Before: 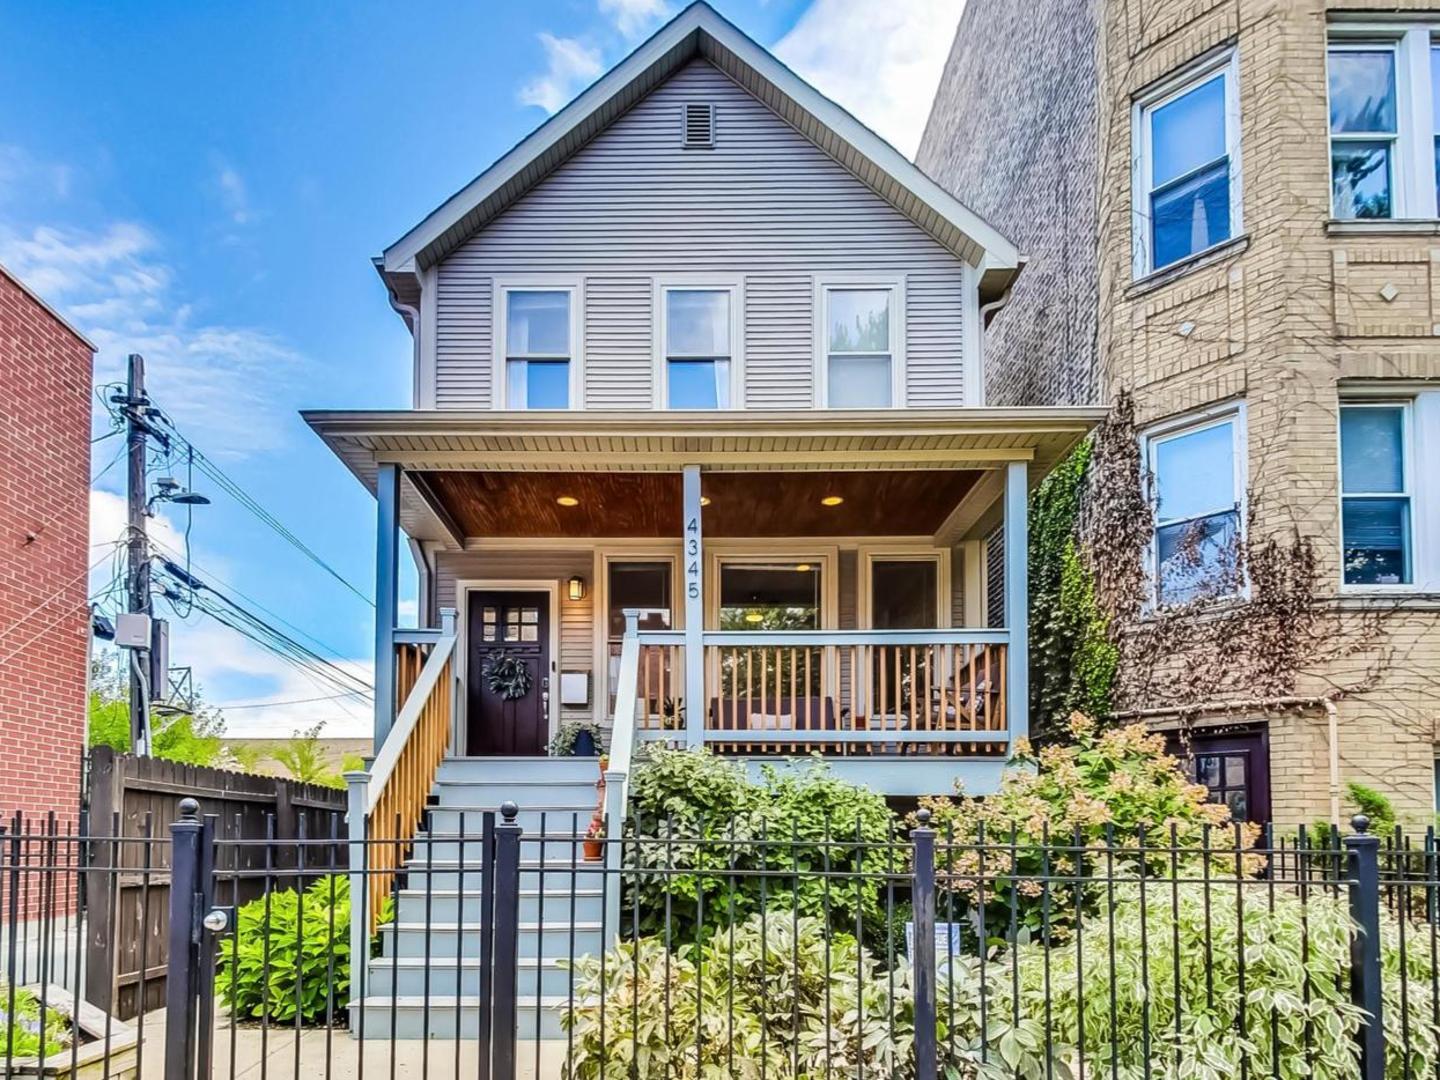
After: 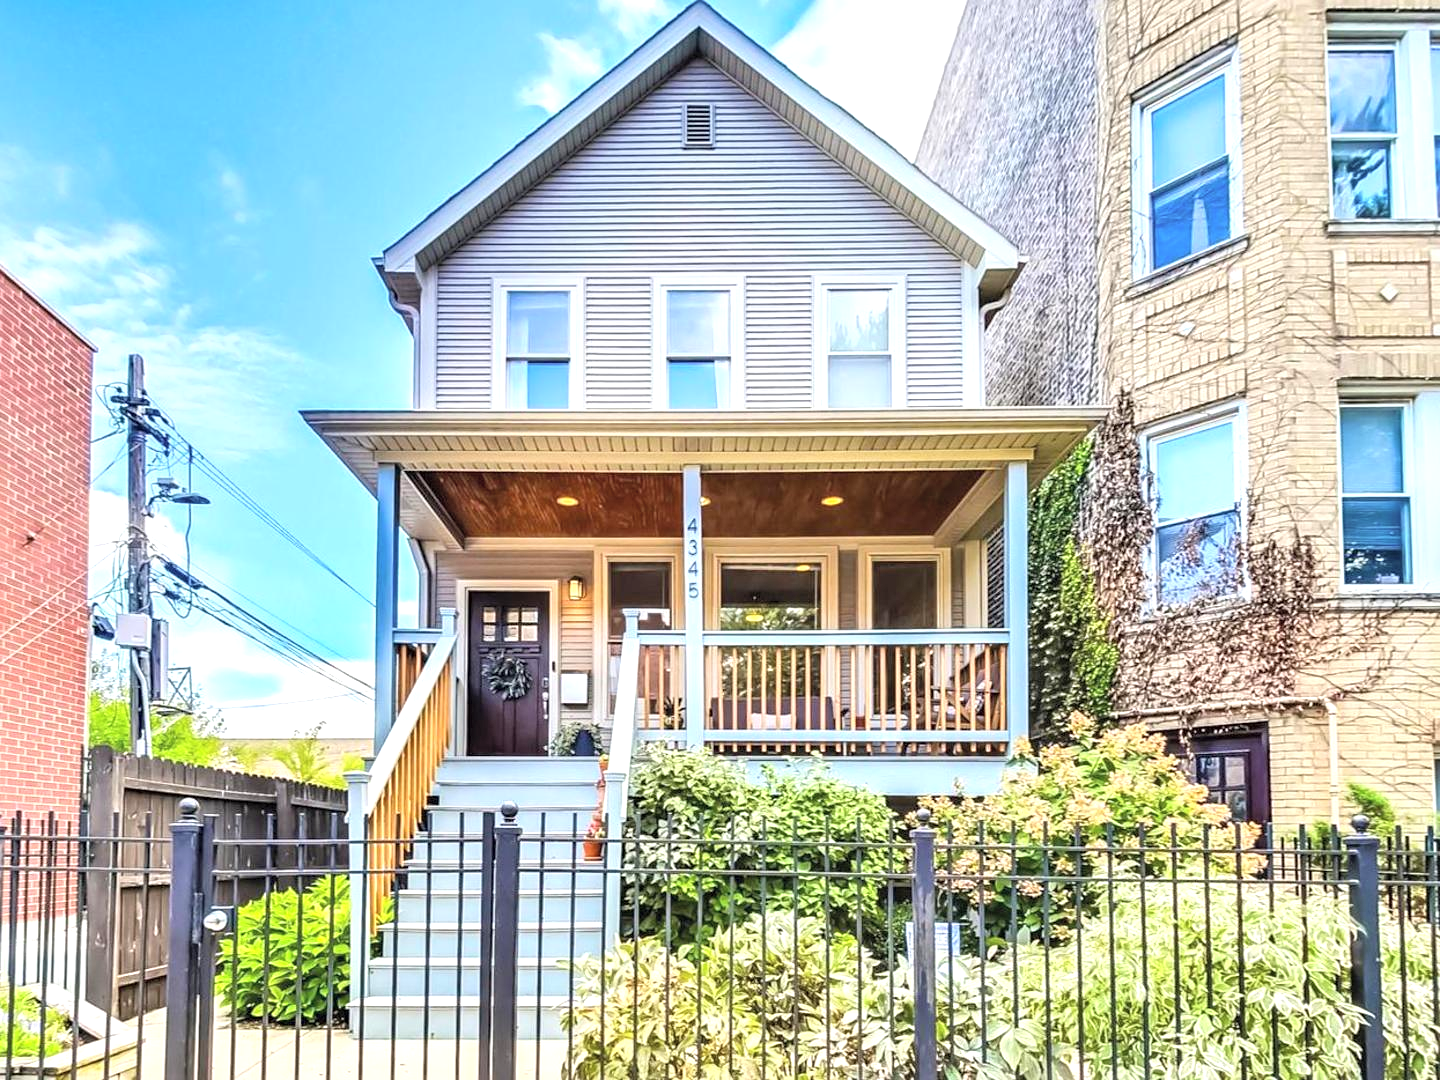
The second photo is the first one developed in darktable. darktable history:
exposure: black level correction 0, exposure 0.691 EV, compensate exposure bias true, compensate highlight preservation false
contrast brightness saturation: brightness 0.143
sharpen: amount 0.201
